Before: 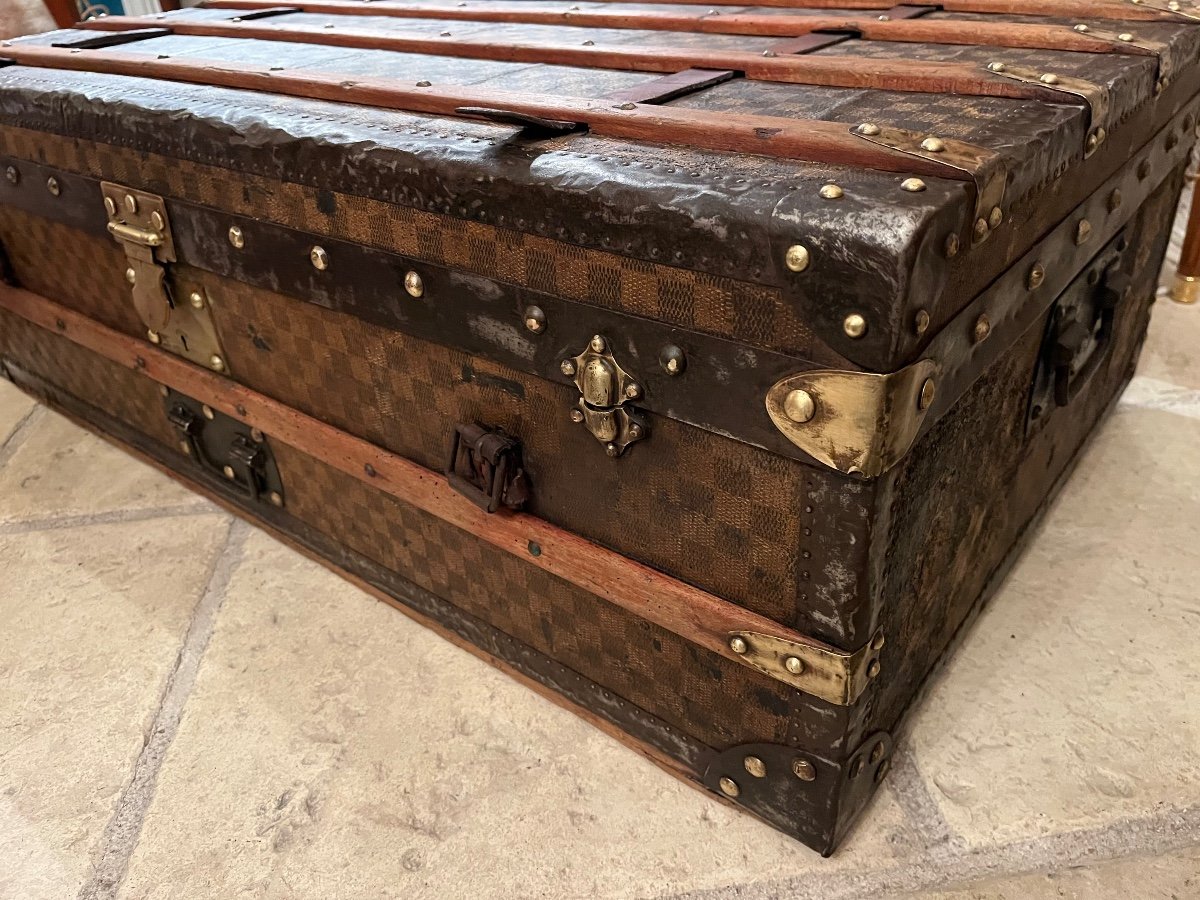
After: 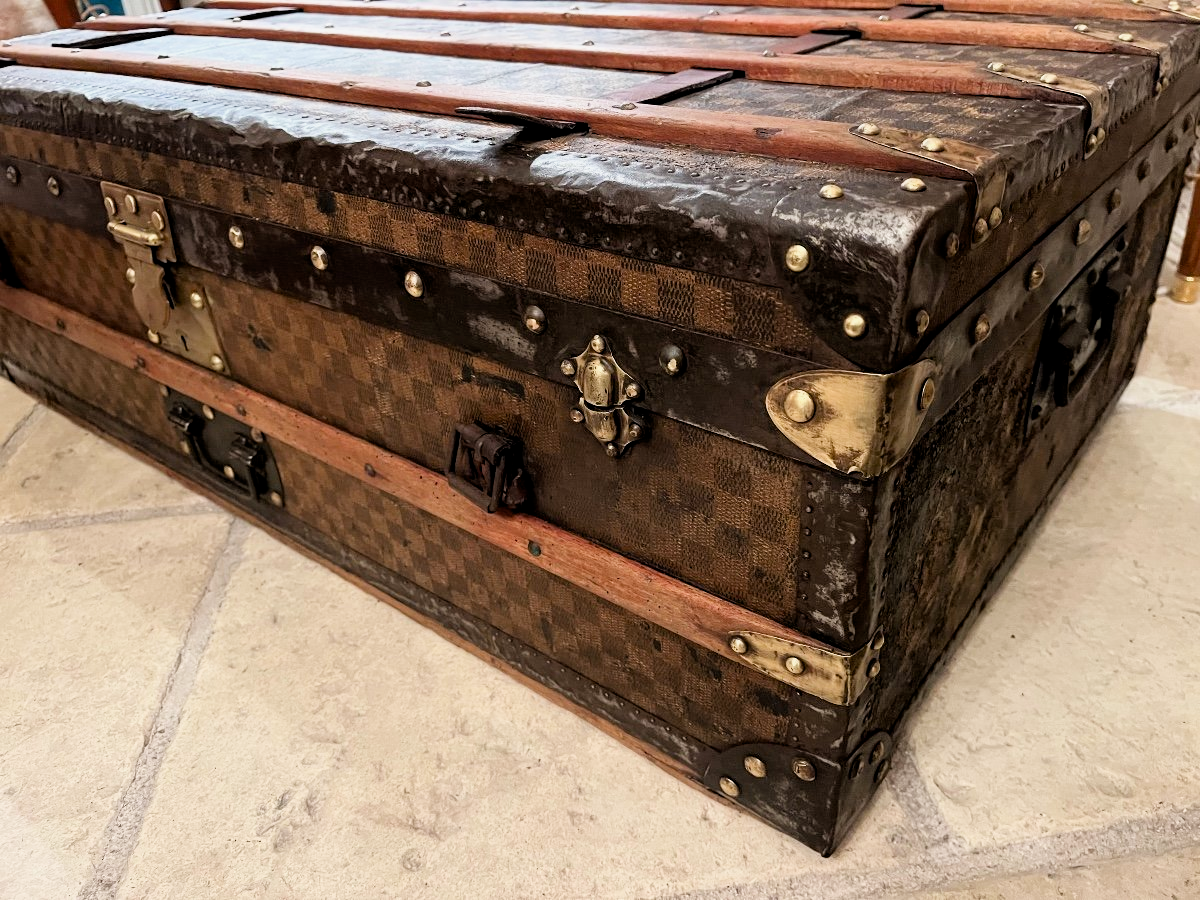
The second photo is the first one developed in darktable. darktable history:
exposure: black level correction 0.003, exposure 0.381 EV, compensate highlight preservation false
filmic rgb: middle gray luminance 9.39%, black relative exposure -10.53 EV, white relative exposure 3.44 EV, target black luminance 0%, hardness 5.98, latitude 59.58%, contrast 1.088, highlights saturation mix 3.61%, shadows ↔ highlights balance 29.46%
